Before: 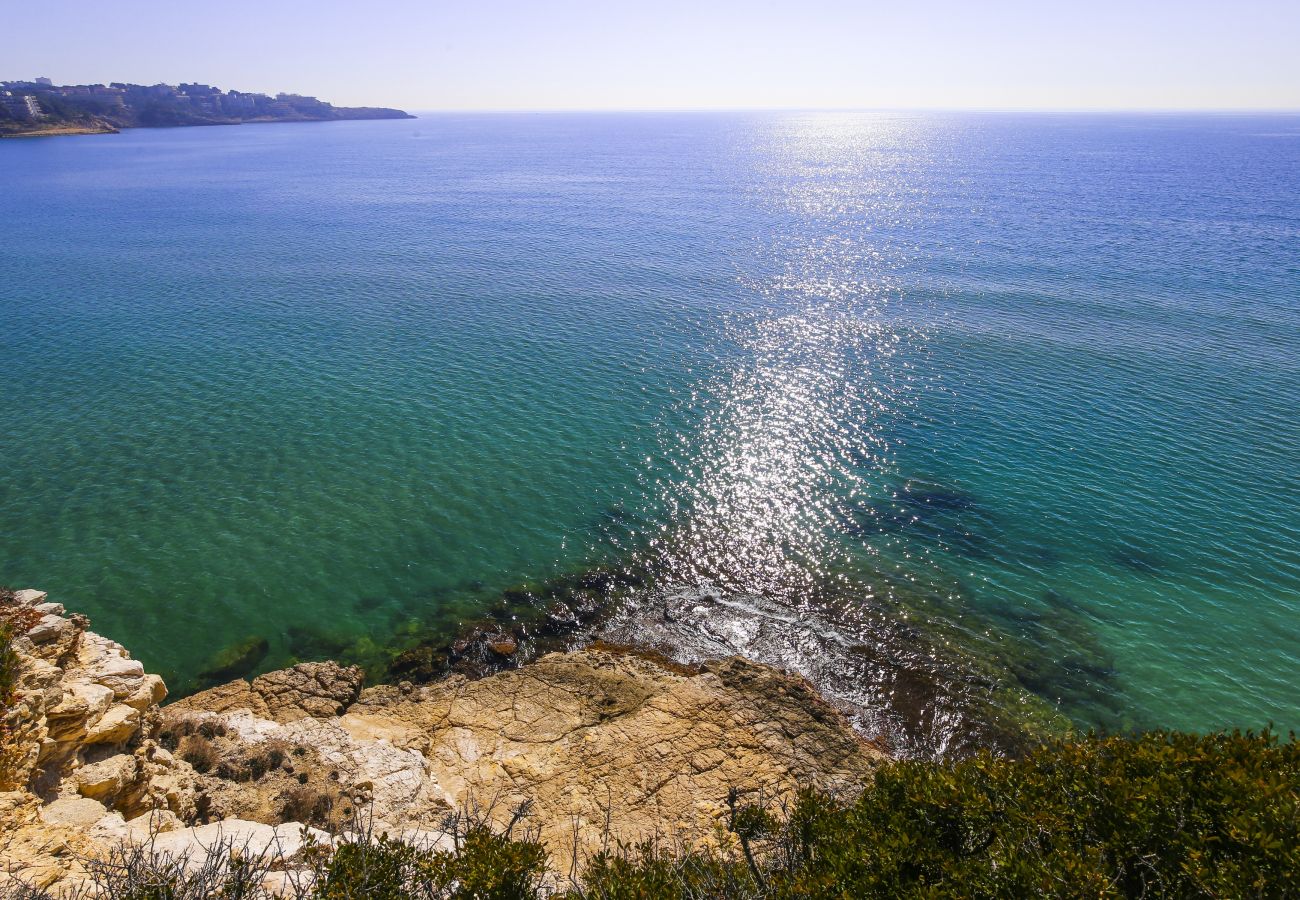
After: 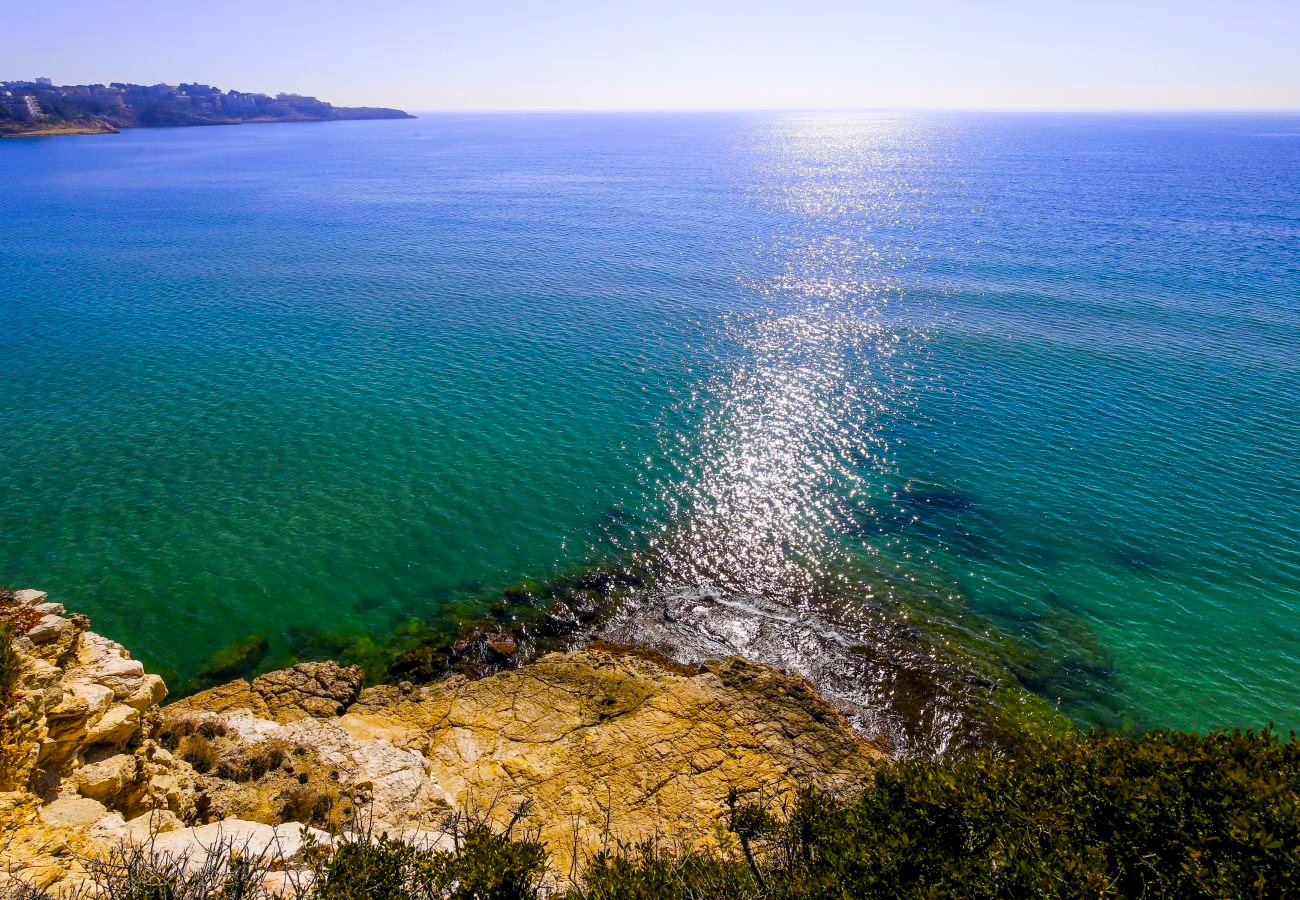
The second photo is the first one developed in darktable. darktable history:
color balance rgb: global offset › luminance -0.863%, perceptual saturation grading › global saturation 50.13%
